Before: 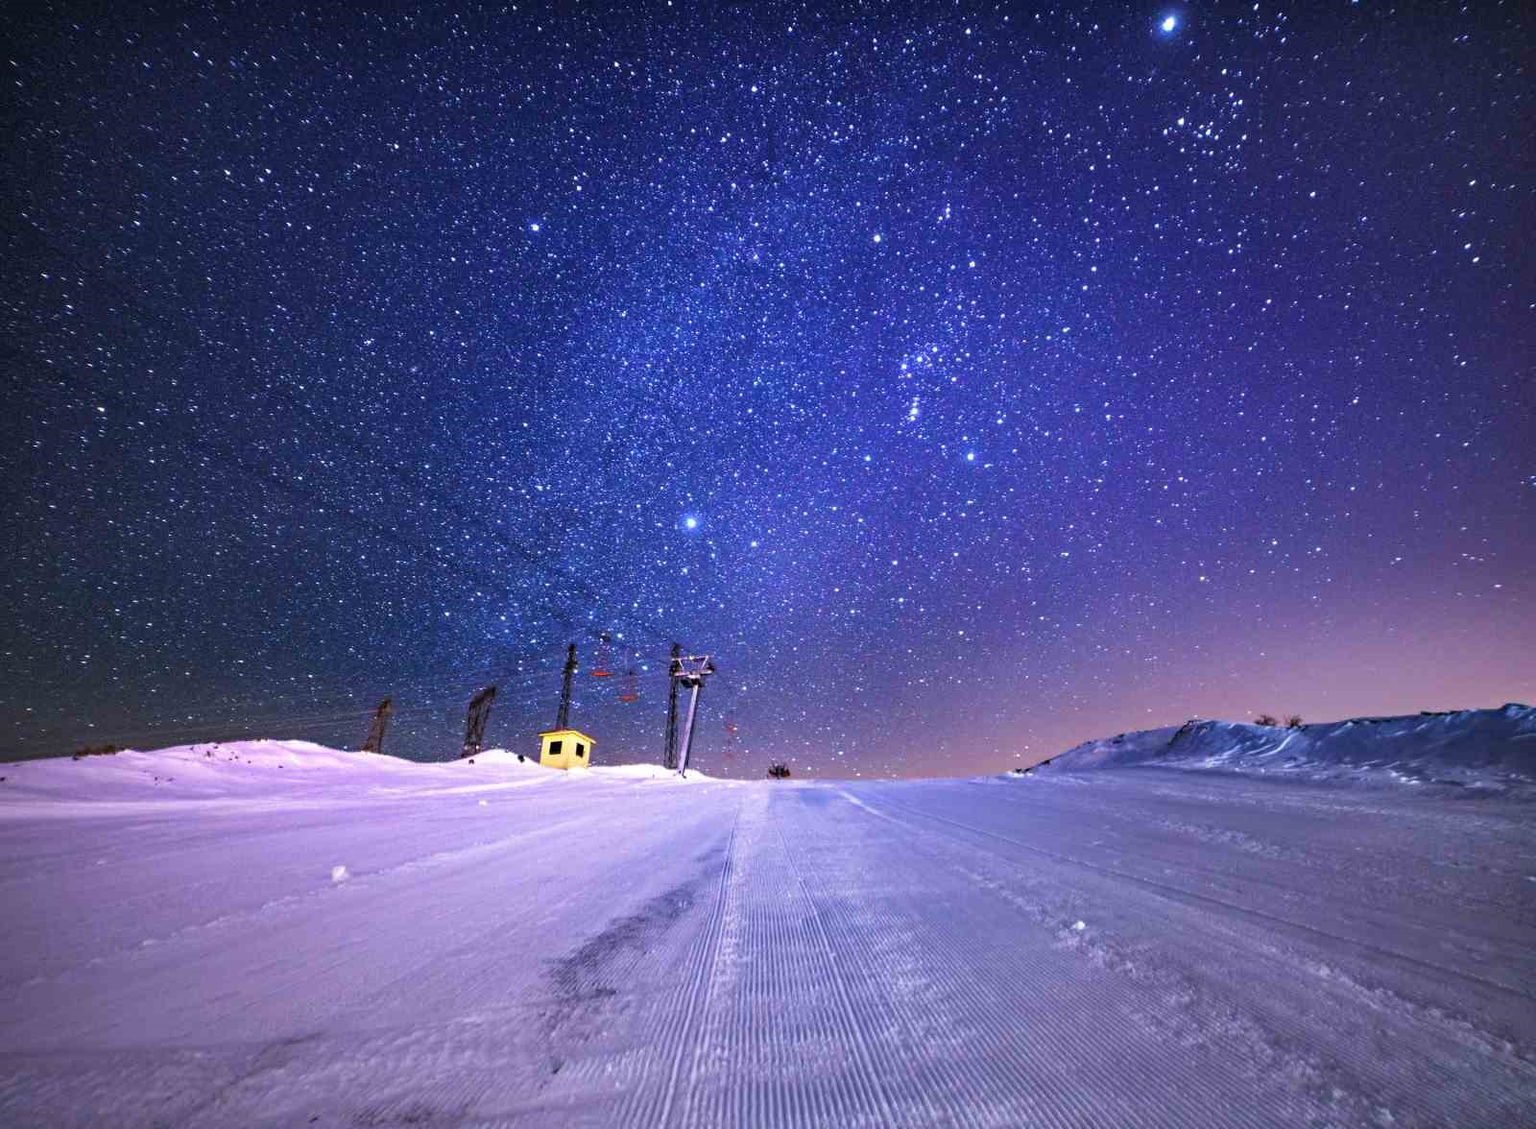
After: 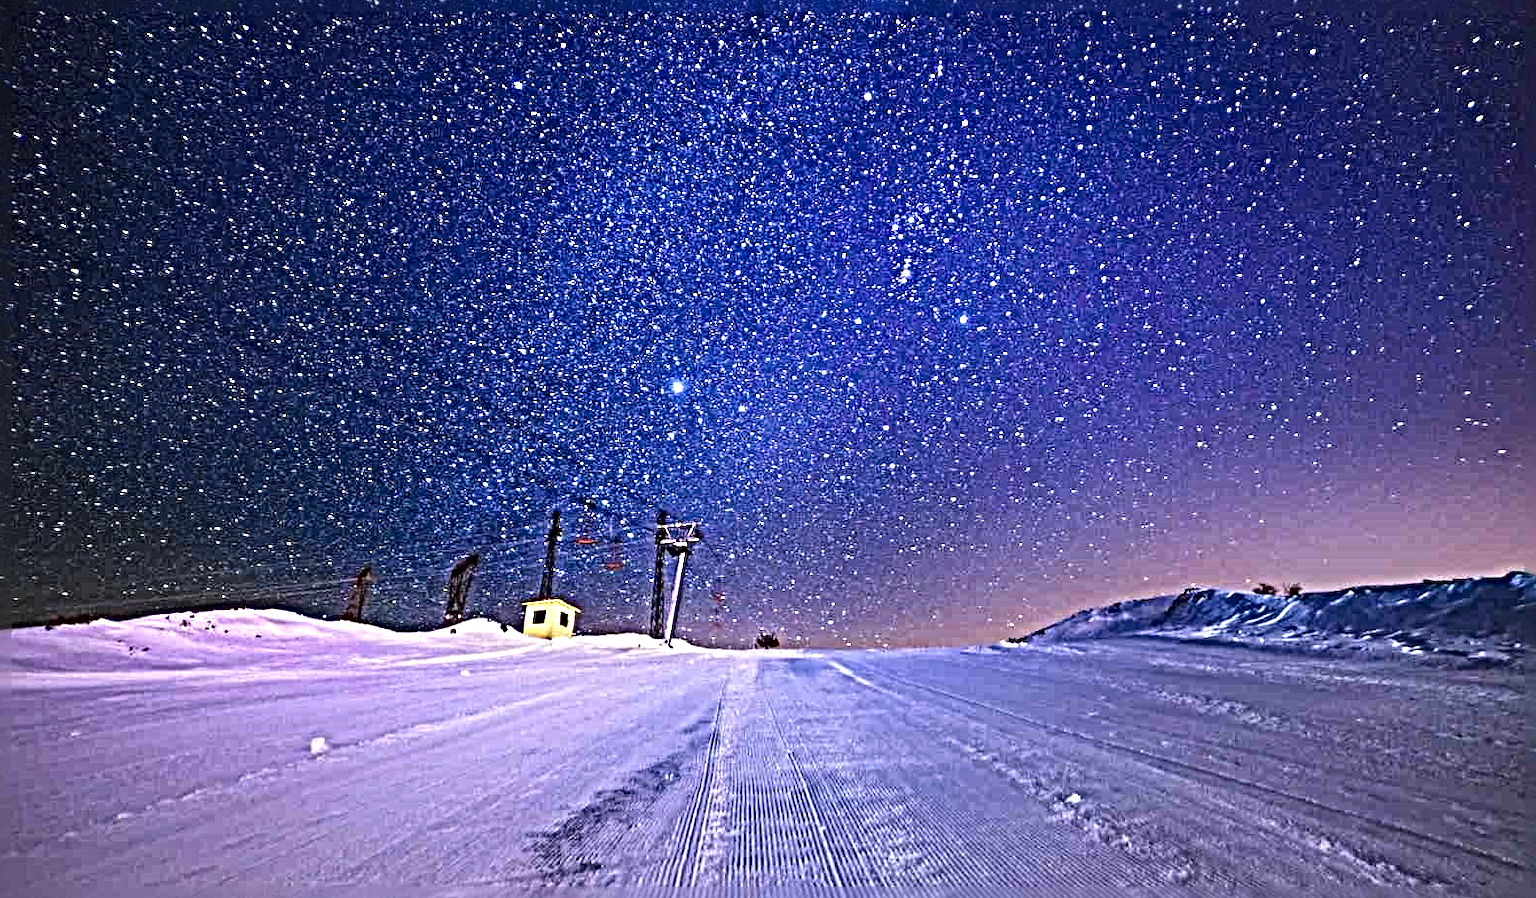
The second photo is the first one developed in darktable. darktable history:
sharpen: radius 6.3, amount 1.8, threshold 0
crop and rotate: left 1.814%, top 12.818%, right 0.25%, bottom 9.225%
tone curve: curves: ch0 [(0, 0) (0.037, 0.025) (0.131, 0.093) (0.275, 0.256) (0.497, 0.51) (0.617, 0.643) (0.704, 0.732) (0.813, 0.832) (0.911, 0.925) (0.997, 0.995)]; ch1 [(0, 0) (0.301, 0.3) (0.444, 0.45) (0.493, 0.495) (0.507, 0.503) (0.534, 0.533) (0.582, 0.58) (0.658, 0.693) (0.746, 0.77) (1, 1)]; ch2 [(0, 0) (0.246, 0.233) (0.36, 0.352) (0.415, 0.418) (0.476, 0.492) (0.502, 0.504) (0.525, 0.518) (0.539, 0.544) (0.586, 0.602) (0.634, 0.651) (0.706, 0.727) (0.853, 0.852) (1, 0.951)], color space Lab, independent channels, preserve colors none
